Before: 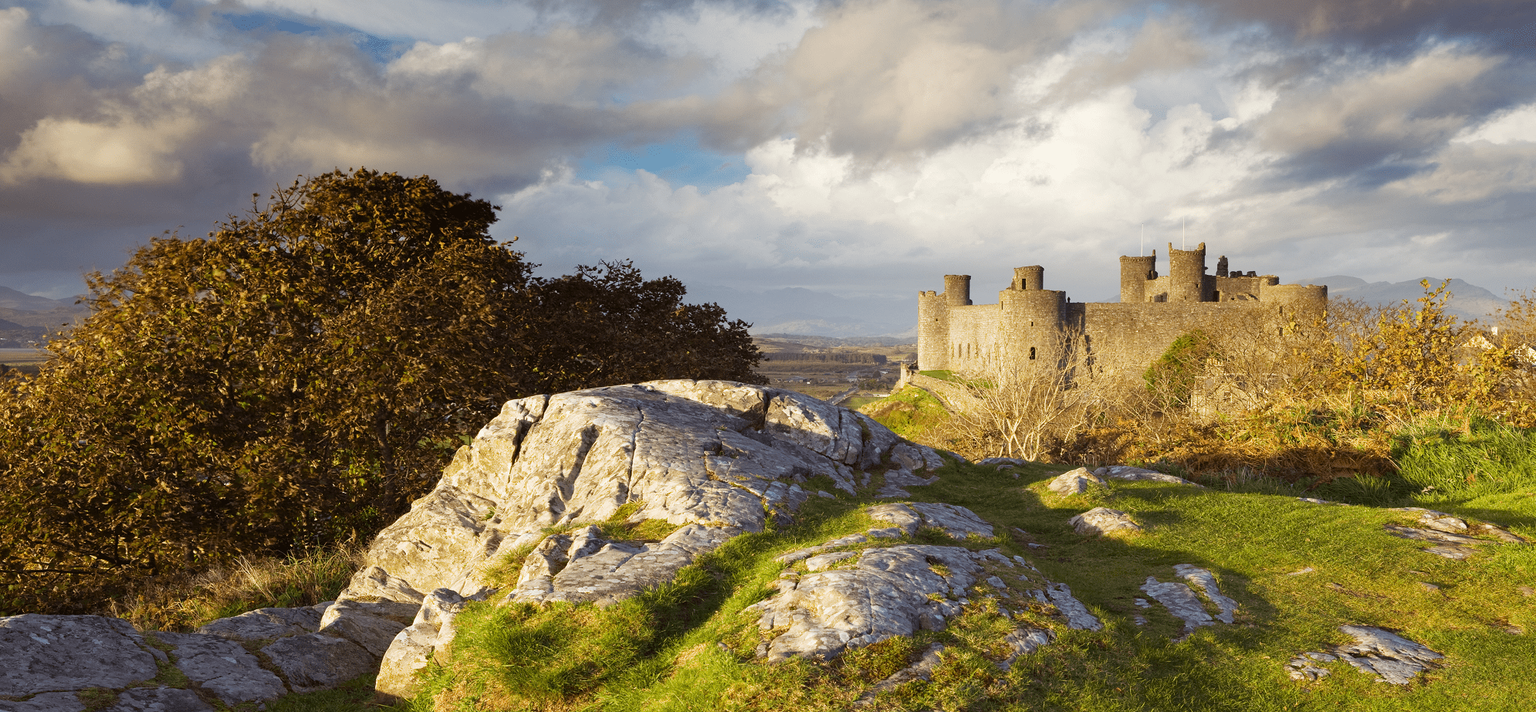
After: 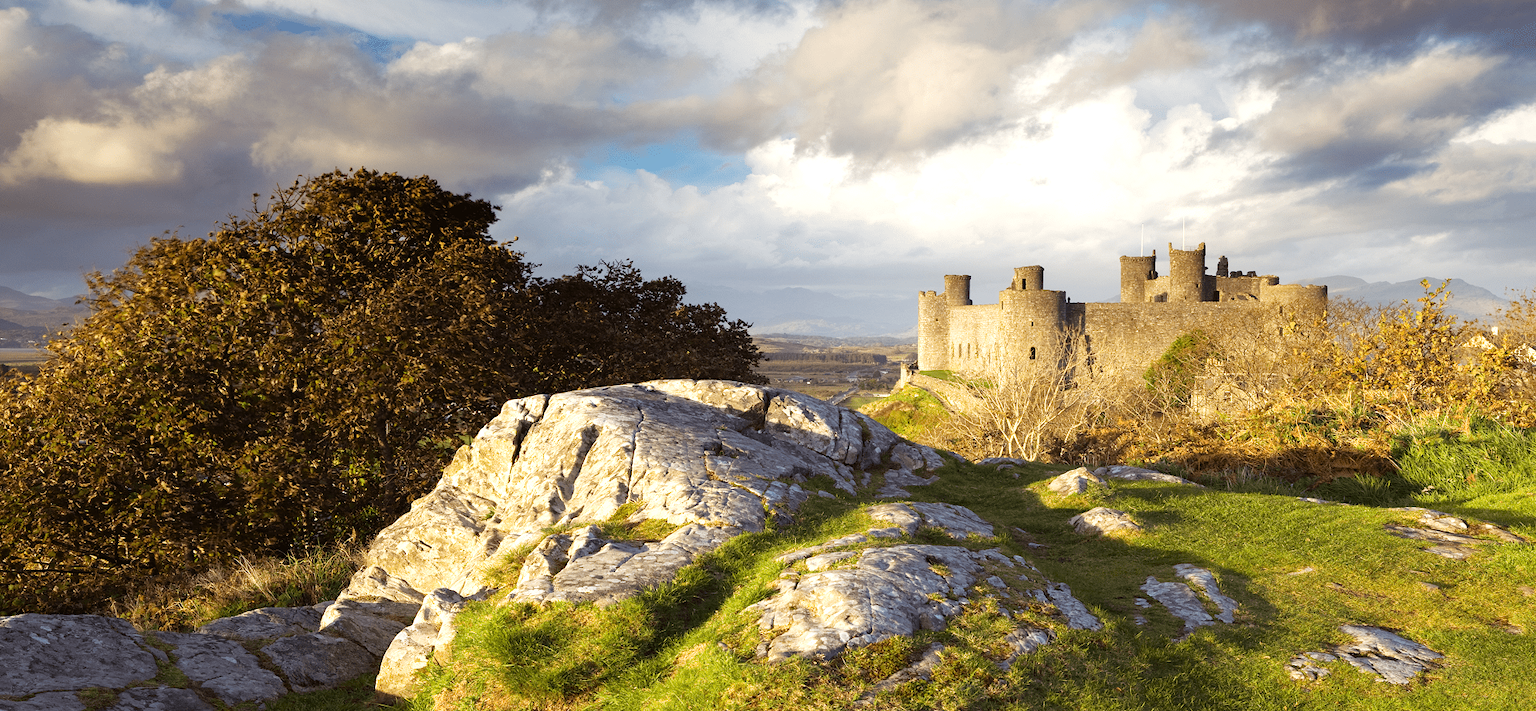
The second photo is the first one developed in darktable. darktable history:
tone equalizer: -8 EV -0.402 EV, -7 EV -0.372 EV, -6 EV -0.368 EV, -5 EV -0.215 EV, -3 EV 0.188 EV, -2 EV 0.333 EV, -1 EV 0.374 EV, +0 EV 0.432 EV, mask exposure compensation -0.485 EV
